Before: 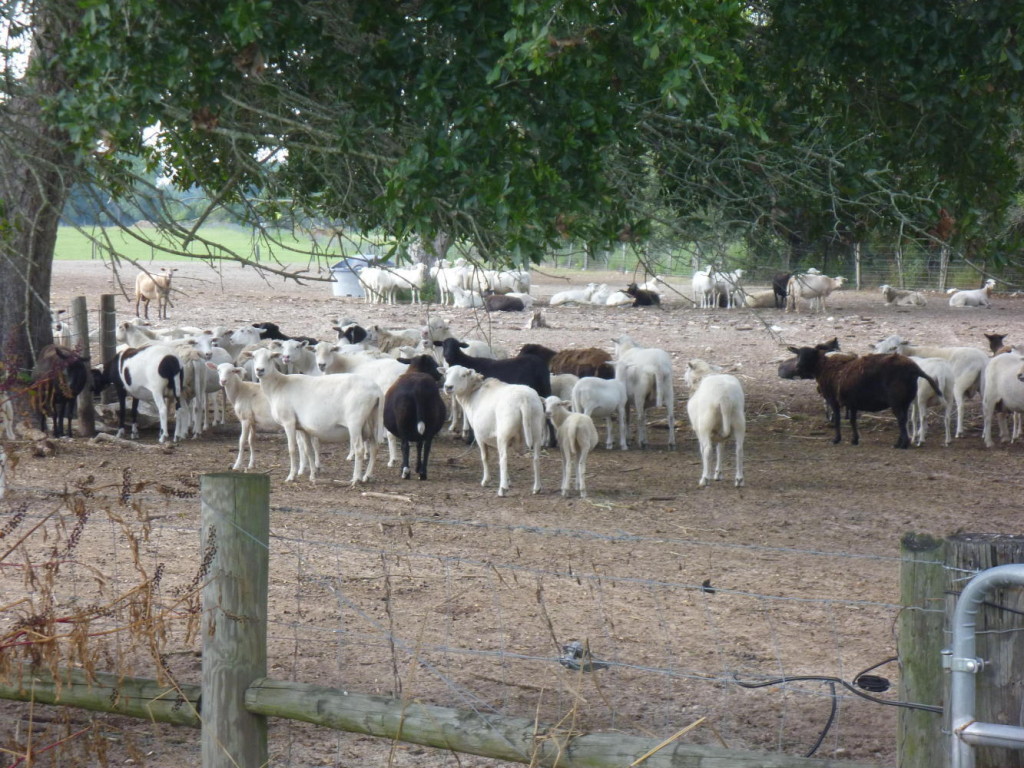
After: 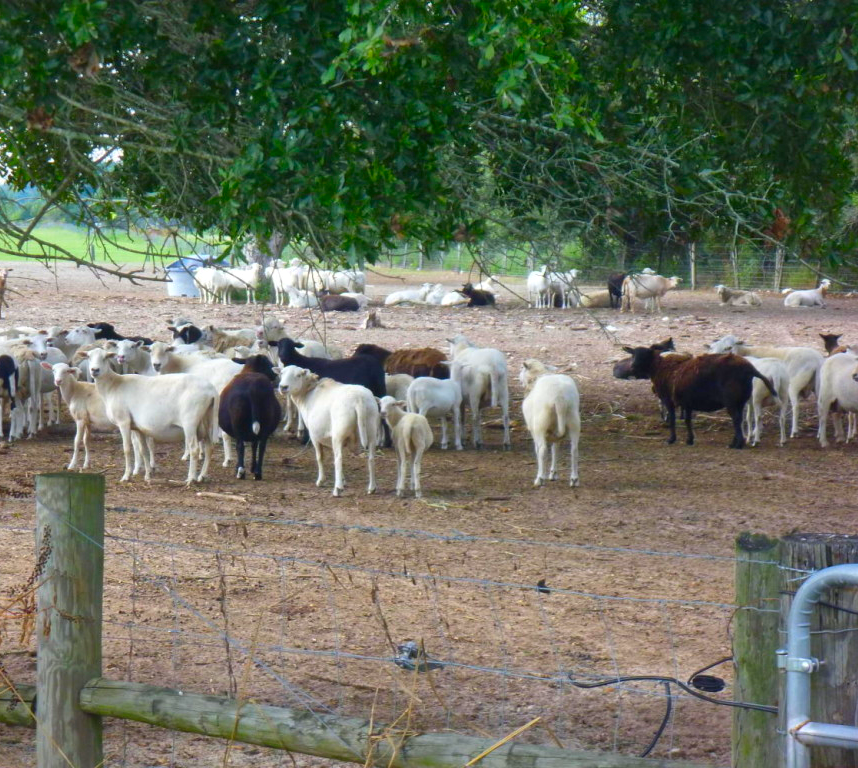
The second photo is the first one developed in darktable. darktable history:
crop: left 16.145%
local contrast: mode bilateral grid, contrast 20, coarseness 50, detail 120%, midtone range 0.2
color correction: saturation 1.8
shadows and highlights: radius 108.52, shadows 40.68, highlights -72.88, low approximation 0.01, soften with gaussian
